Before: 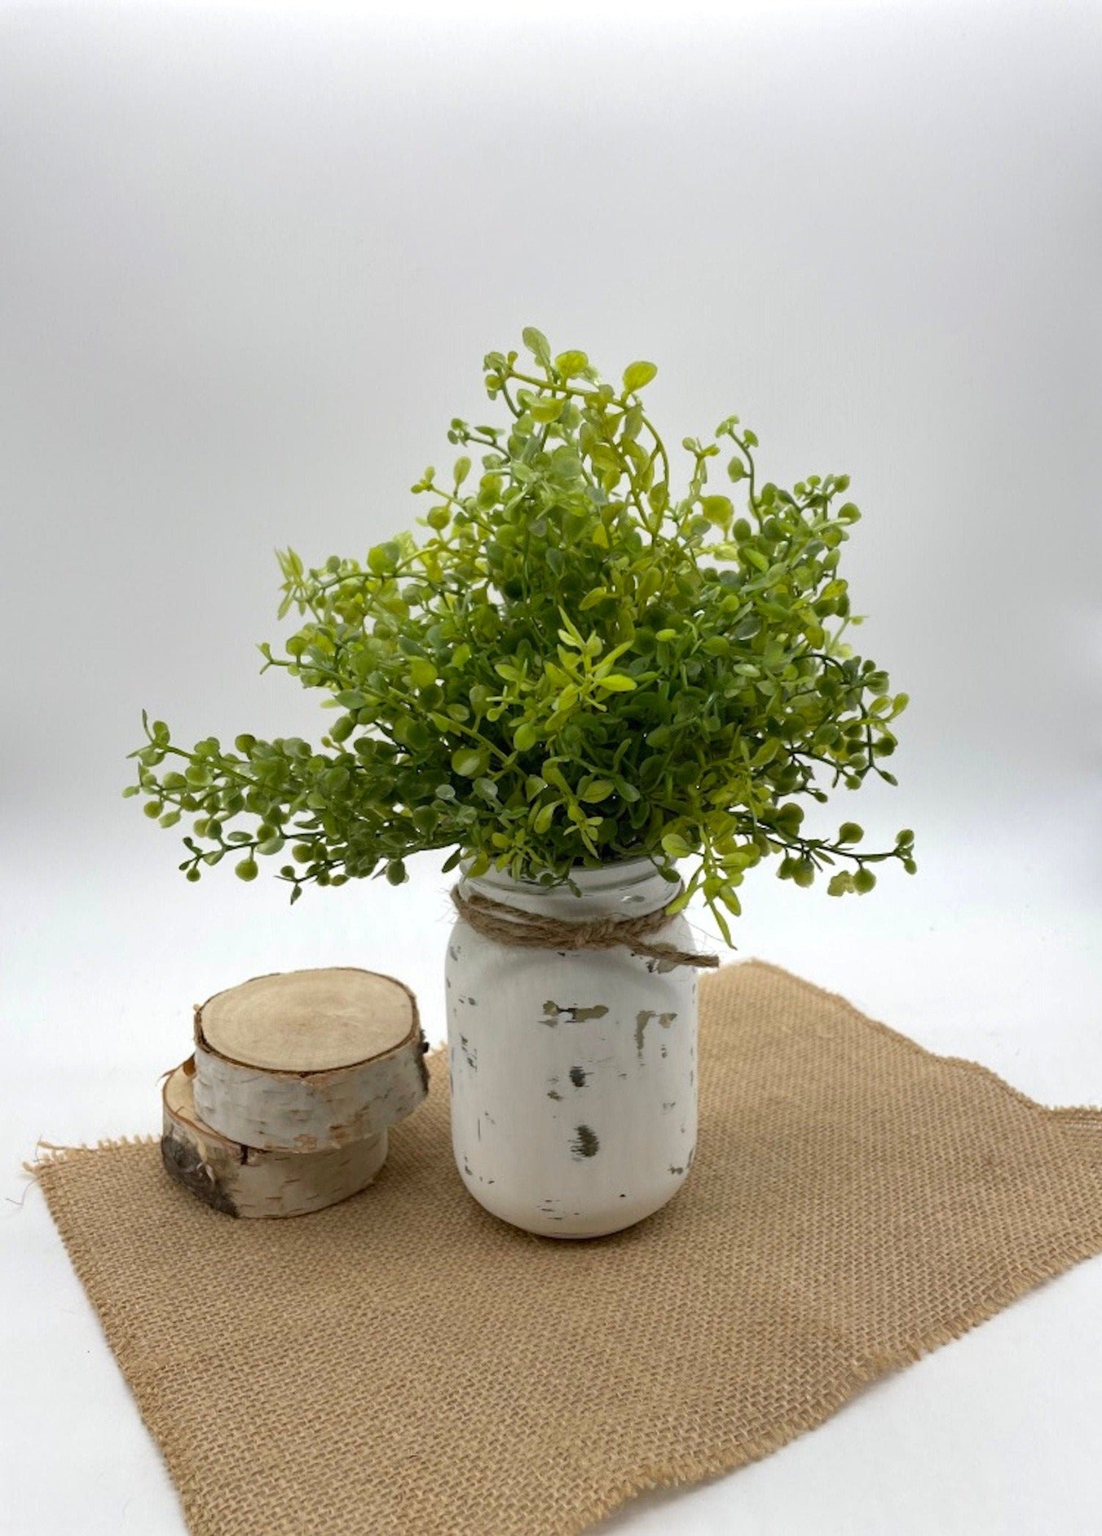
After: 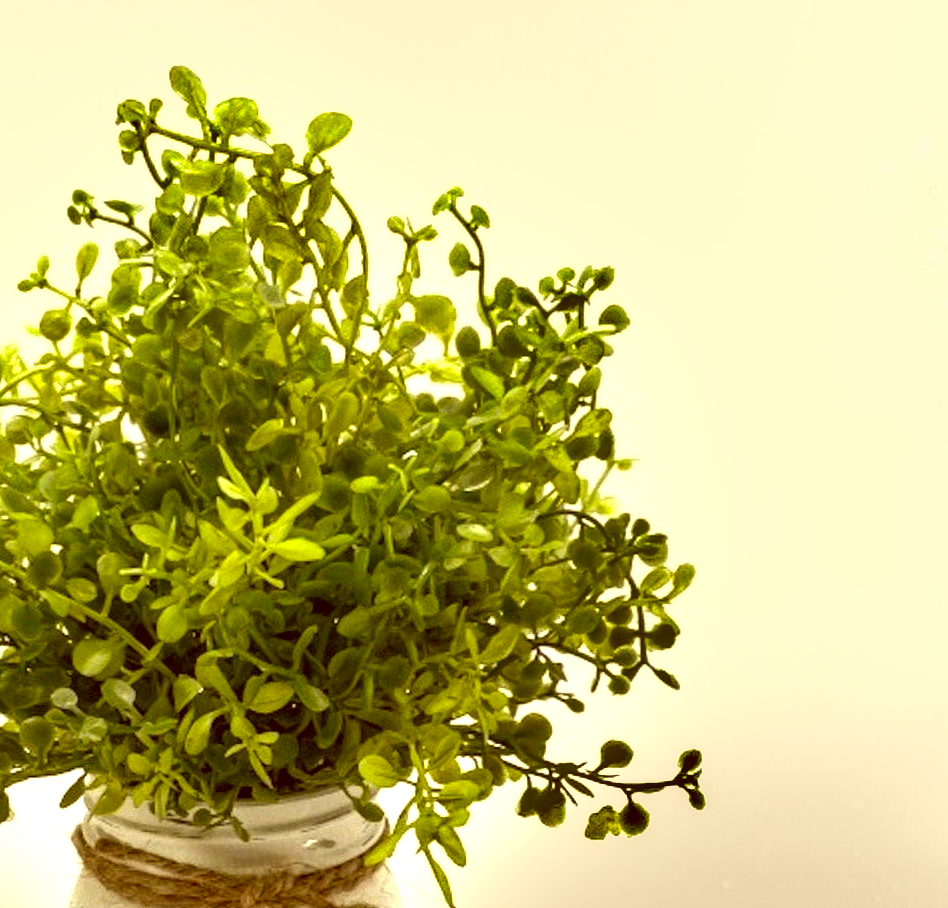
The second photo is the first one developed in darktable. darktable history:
crop: left 36.183%, top 18.204%, right 0.58%, bottom 38.372%
exposure: black level correction 0.001, exposure 0.954 EV, compensate exposure bias true, compensate highlight preservation false
shadows and highlights: shadows 6.62, soften with gaussian
color correction: highlights a* 1.1, highlights b* 24.39, shadows a* 15.34, shadows b* 24.15
local contrast: on, module defaults
